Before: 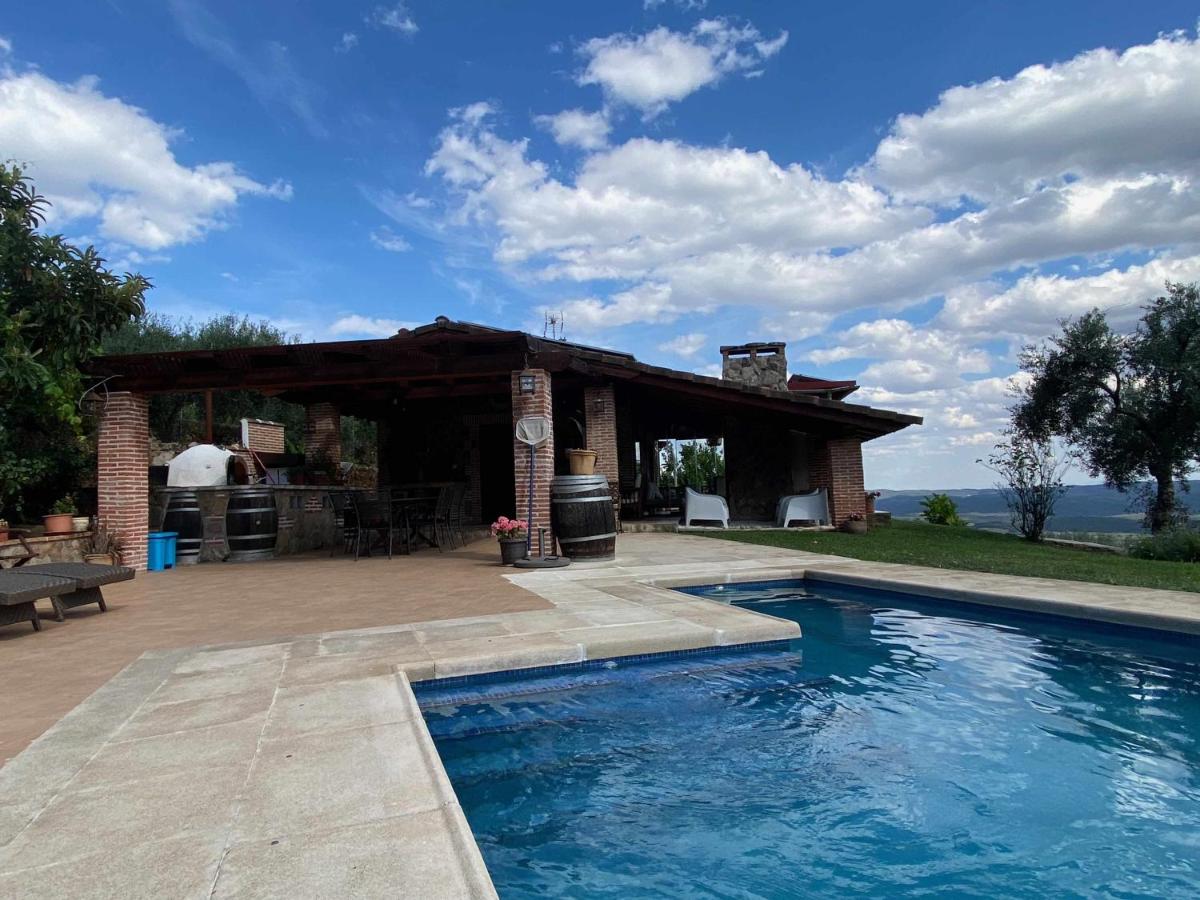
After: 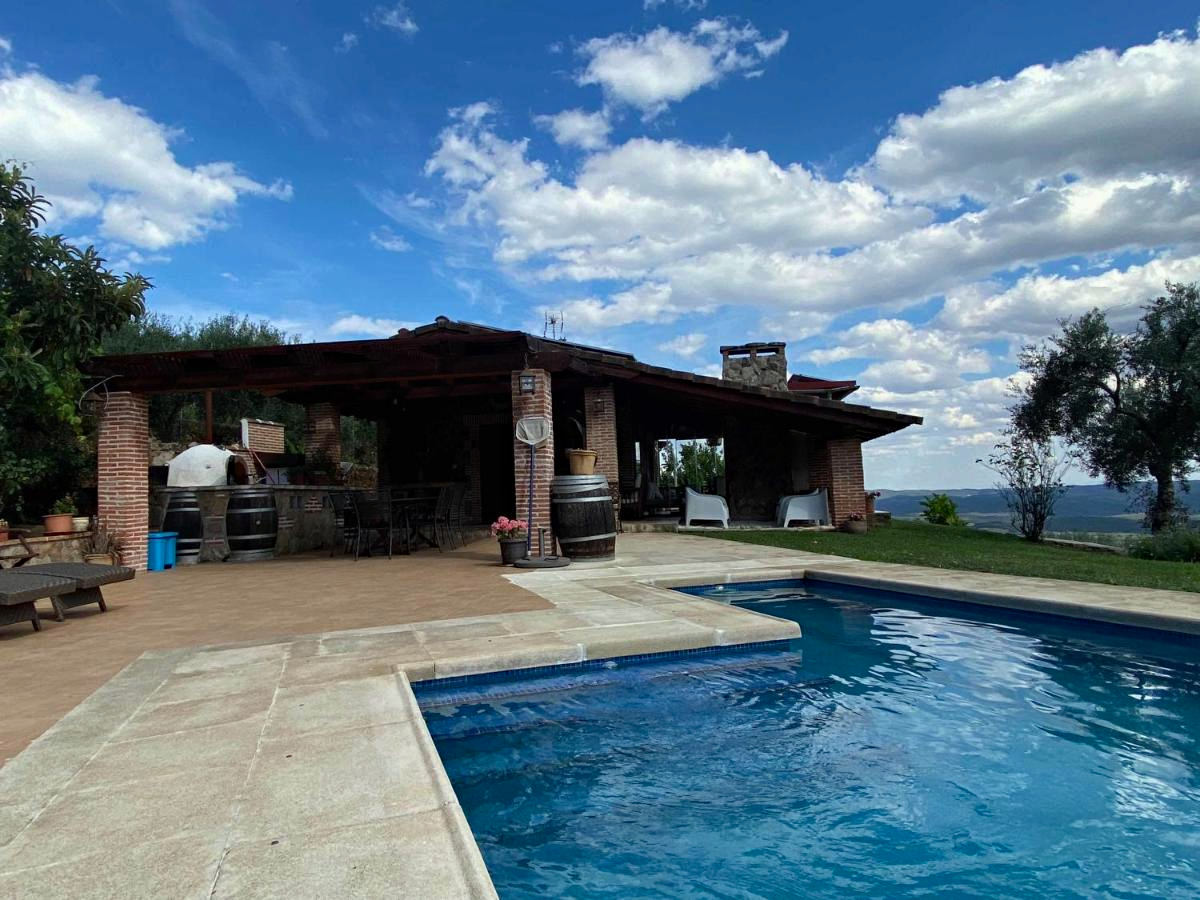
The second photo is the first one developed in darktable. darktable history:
haze removal: compatibility mode true, adaptive false
color correction: highlights a* -2.68, highlights b* 2.57
shadows and highlights: shadows 0, highlights 40
